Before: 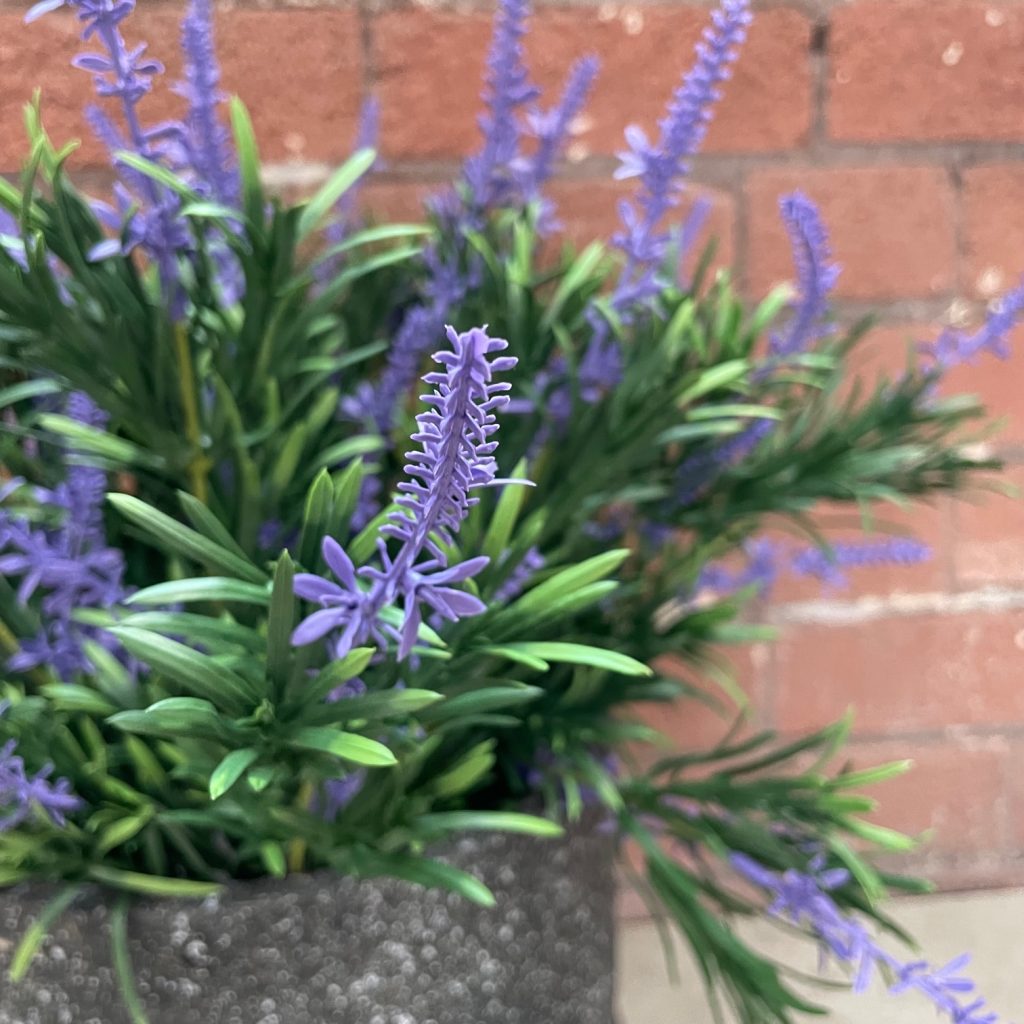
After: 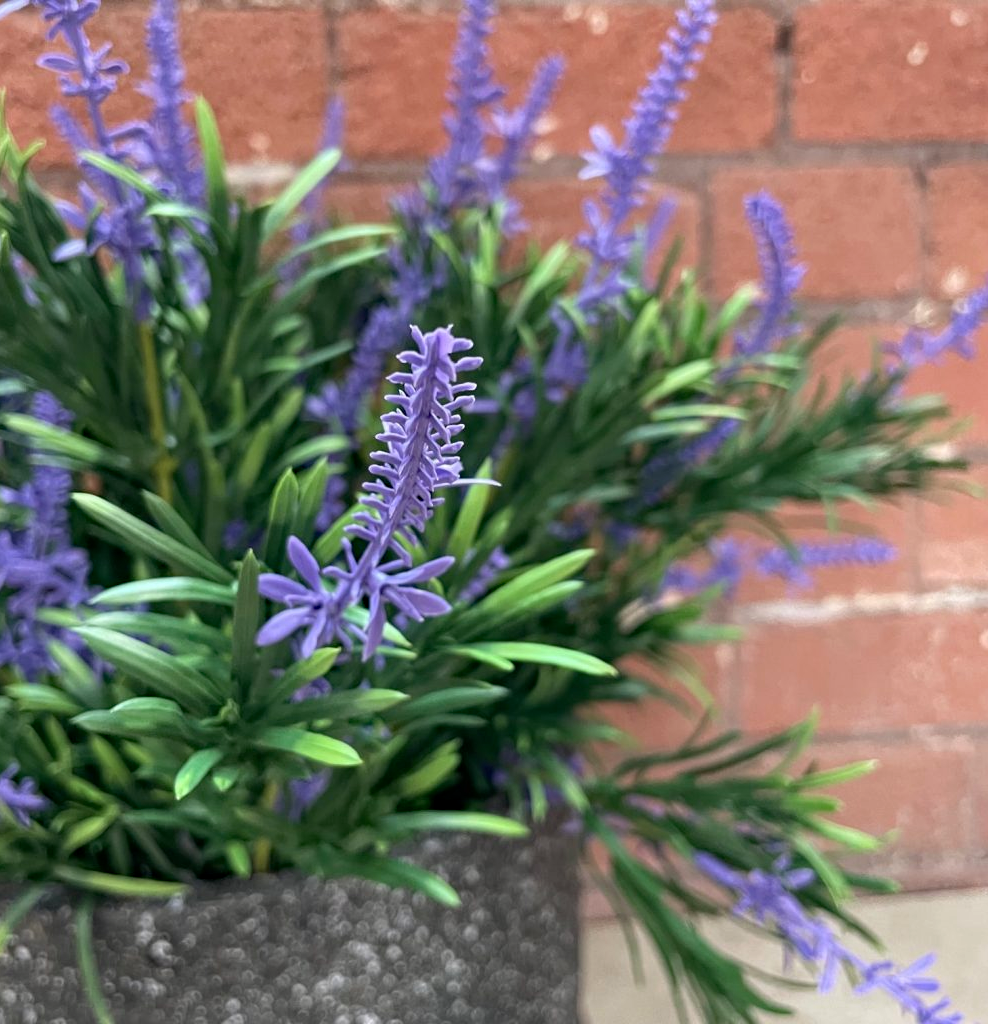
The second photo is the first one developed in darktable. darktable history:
crop and rotate: left 3.477%
haze removal: adaptive false
